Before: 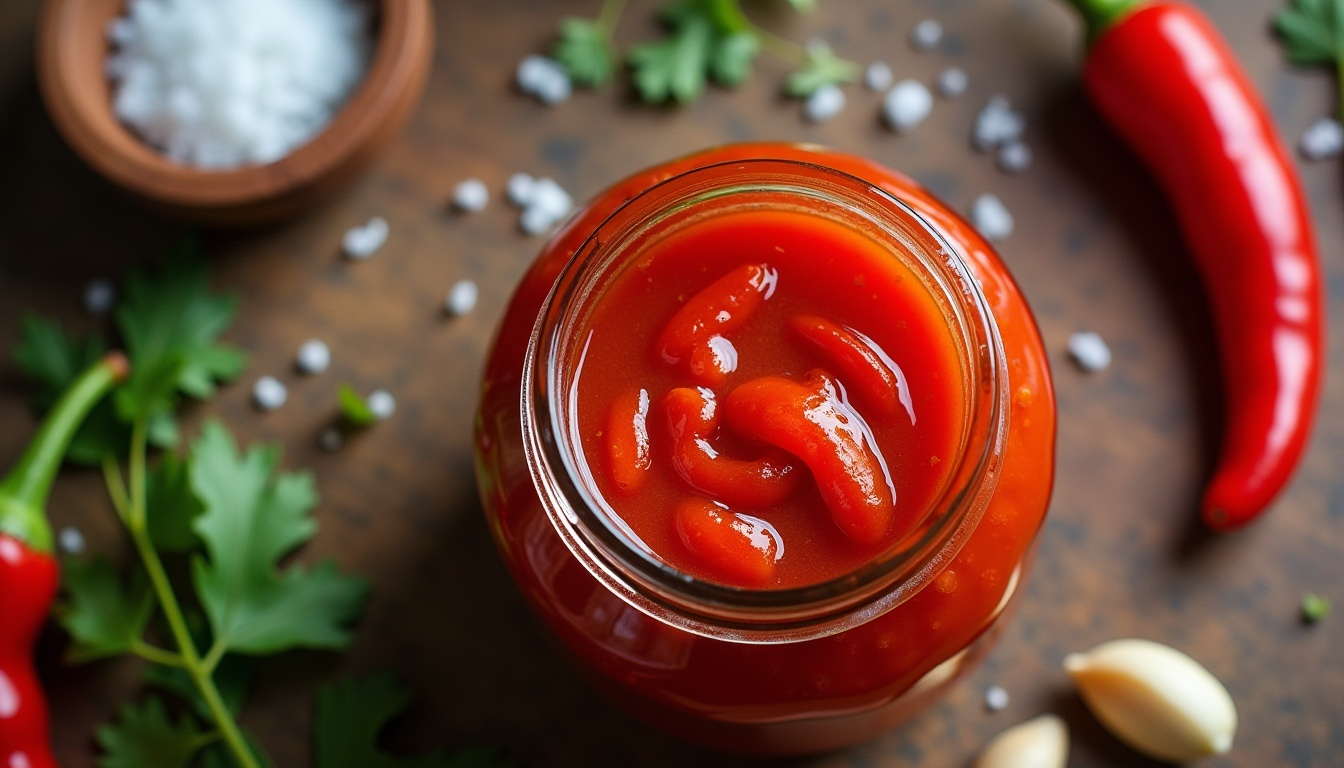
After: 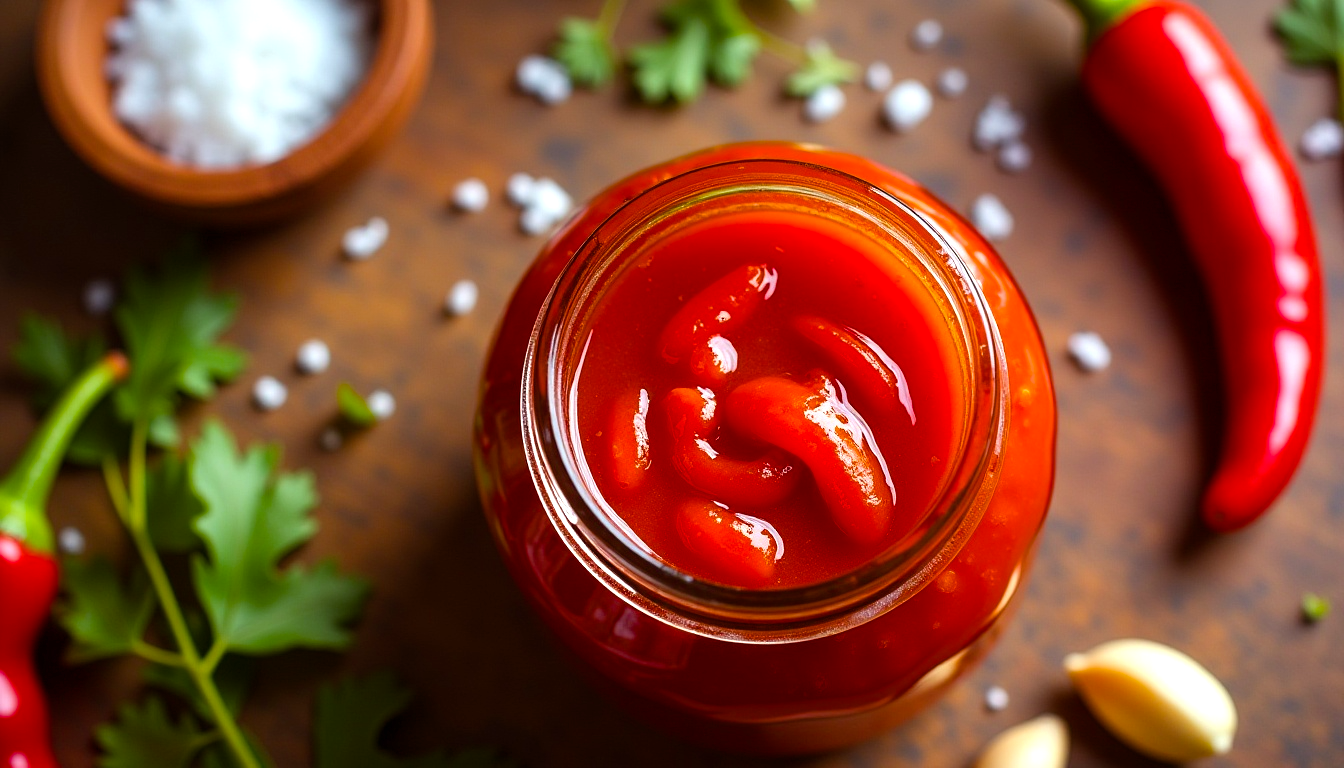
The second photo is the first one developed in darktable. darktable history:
color balance rgb: power › chroma 1.55%, power › hue 27.57°, perceptual saturation grading › global saturation 29.735%, perceptual brilliance grading › global brilliance 12.113%
